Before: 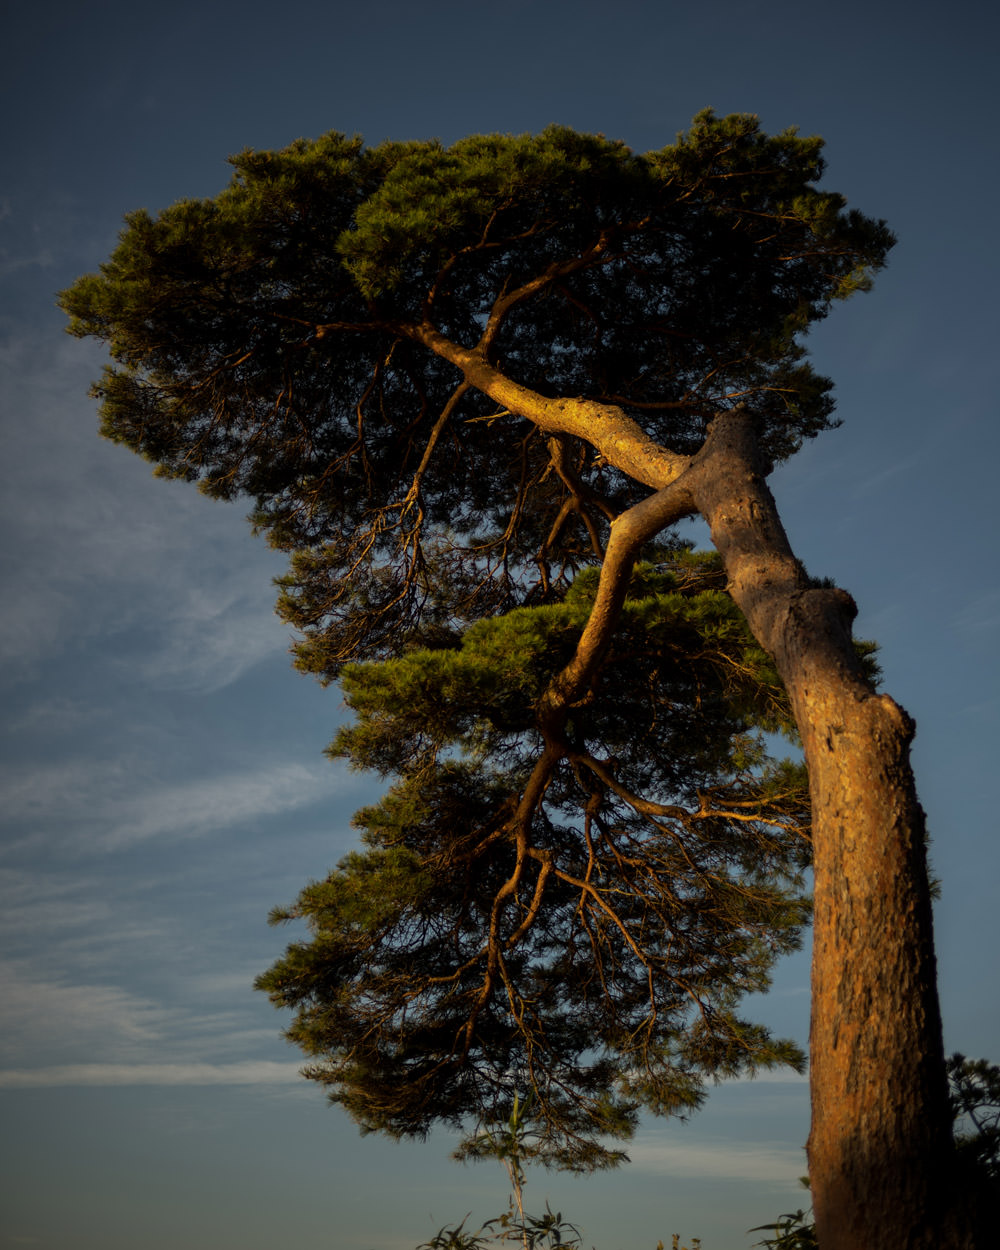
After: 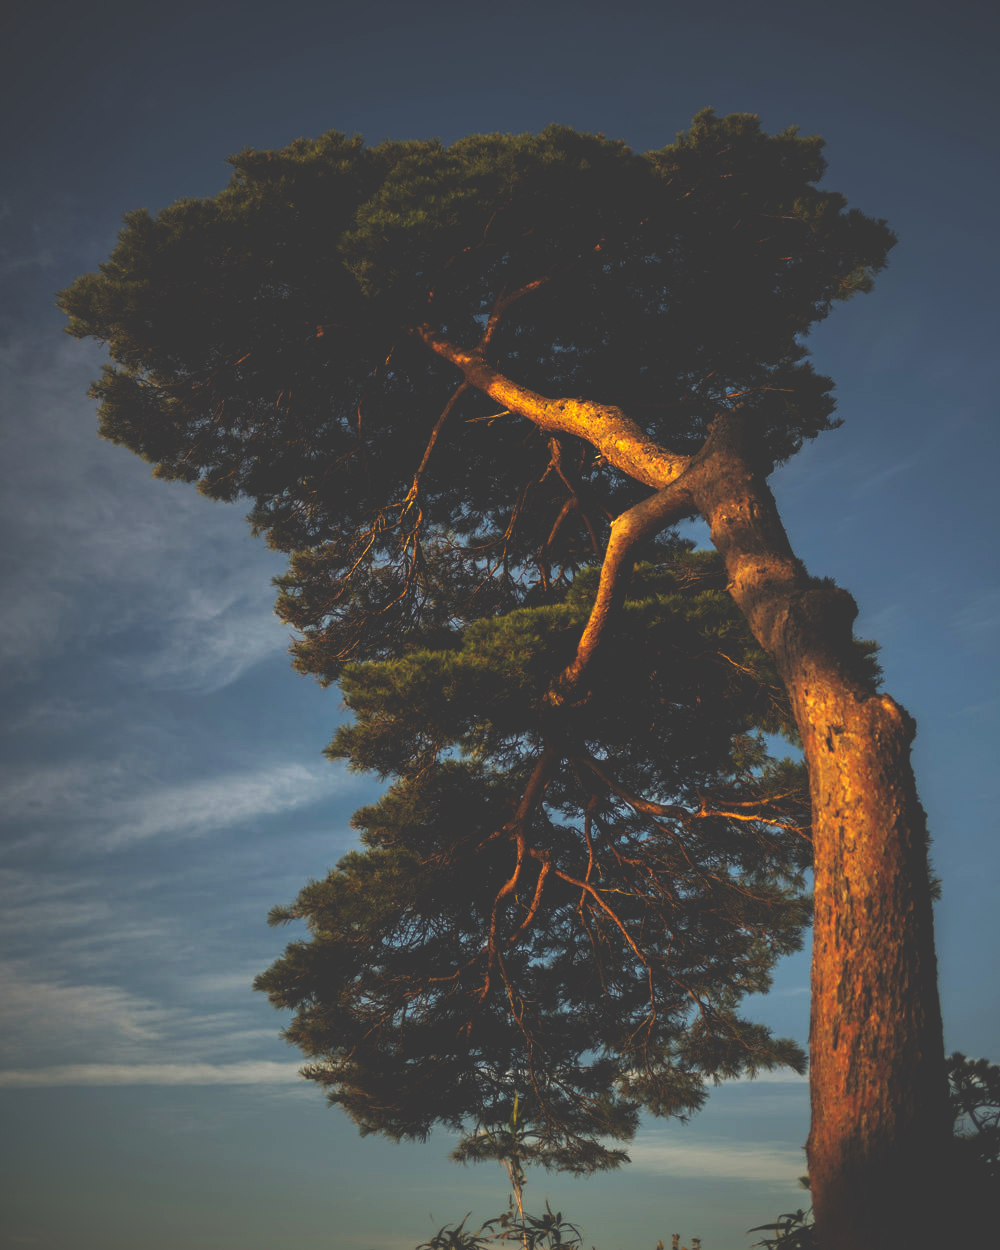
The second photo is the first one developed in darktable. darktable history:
base curve: curves: ch0 [(0, 0.036) (0.007, 0.037) (0.604, 0.887) (1, 1)], preserve colors none
